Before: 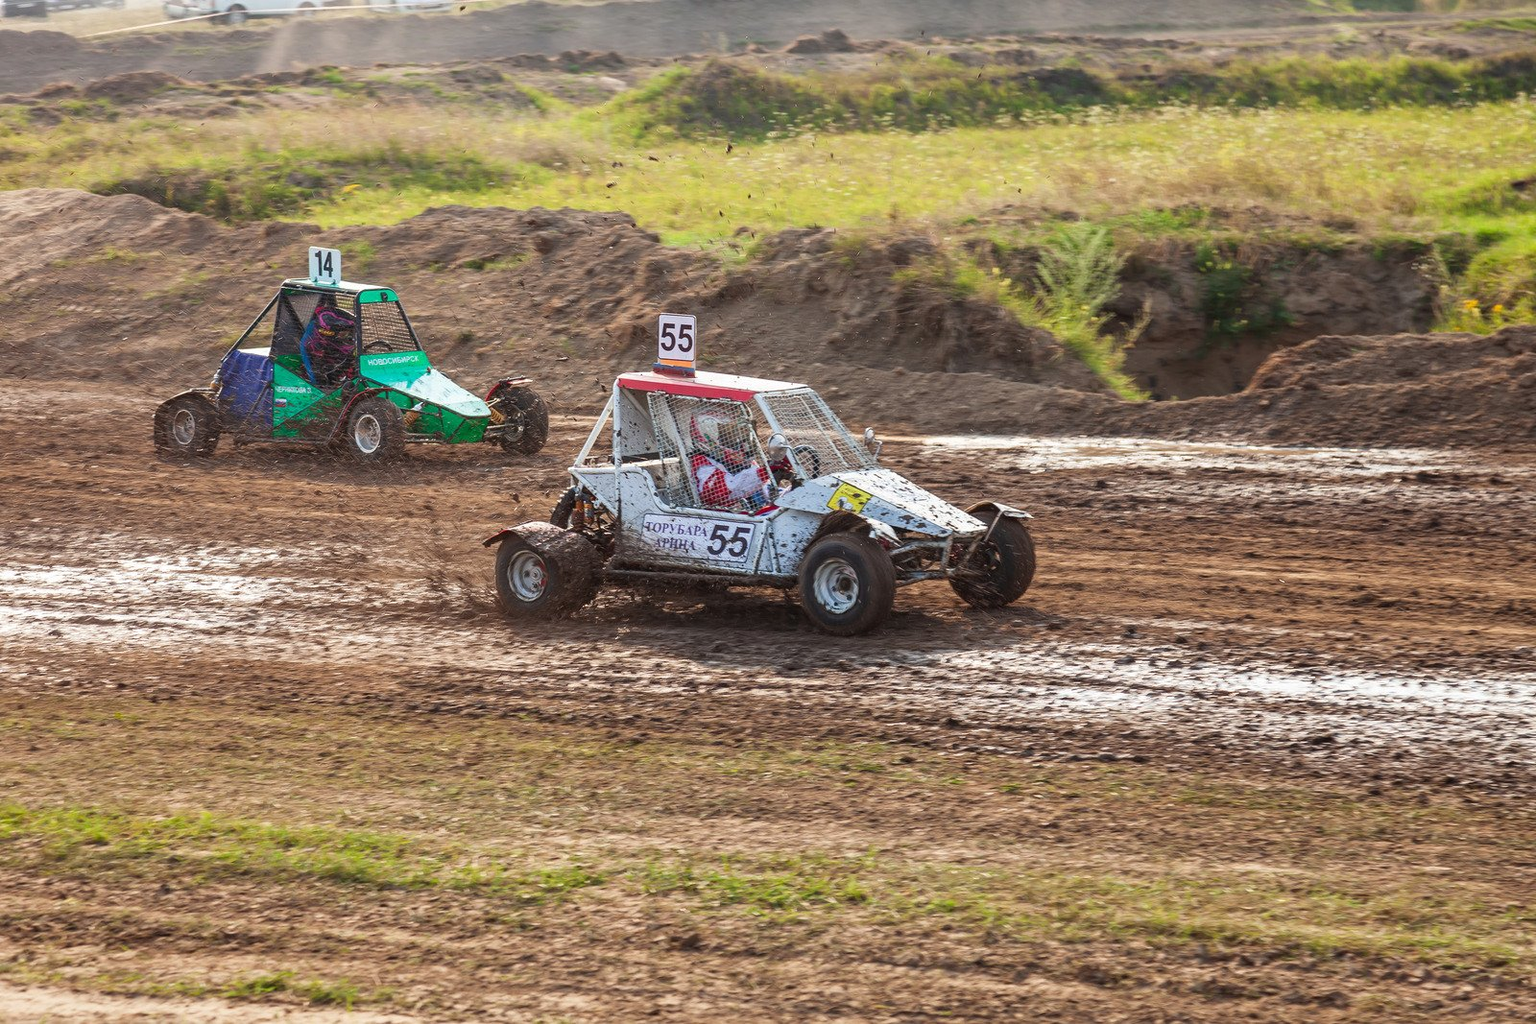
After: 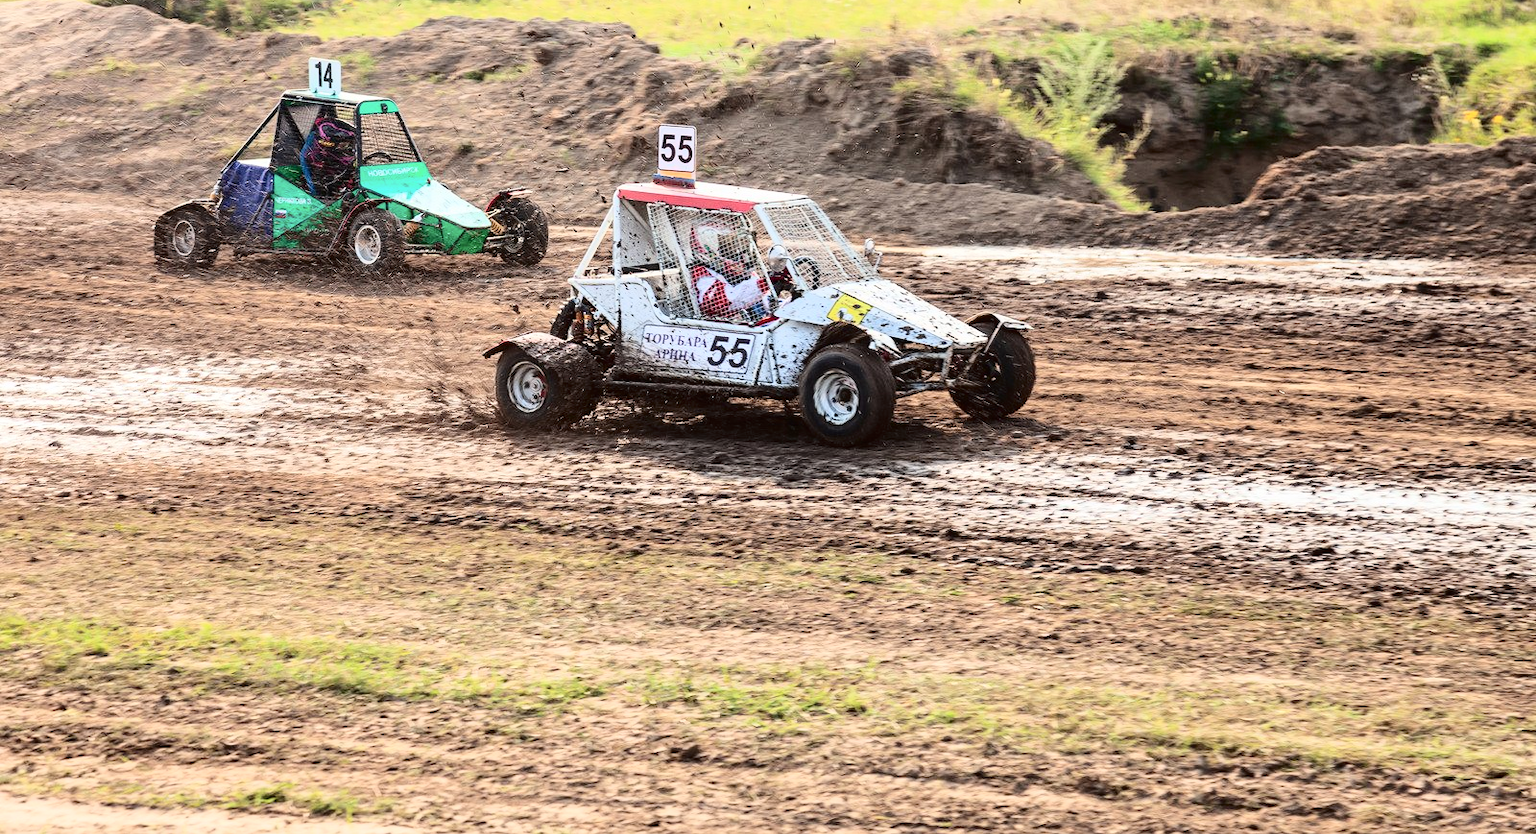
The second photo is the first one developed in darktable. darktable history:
crop and rotate: top 18.507%
tone curve: curves: ch0 [(0, 0) (0.003, 0.001) (0.011, 0.004) (0.025, 0.009) (0.044, 0.016) (0.069, 0.025) (0.1, 0.036) (0.136, 0.059) (0.177, 0.103) (0.224, 0.175) (0.277, 0.274) (0.335, 0.395) (0.399, 0.52) (0.468, 0.635) (0.543, 0.733) (0.623, 0.817) (0.709, 0.888) (0.801, 0.93) (0.898, 0.964) (1, 1)], color space Lab, independent channels, preserve colors none
